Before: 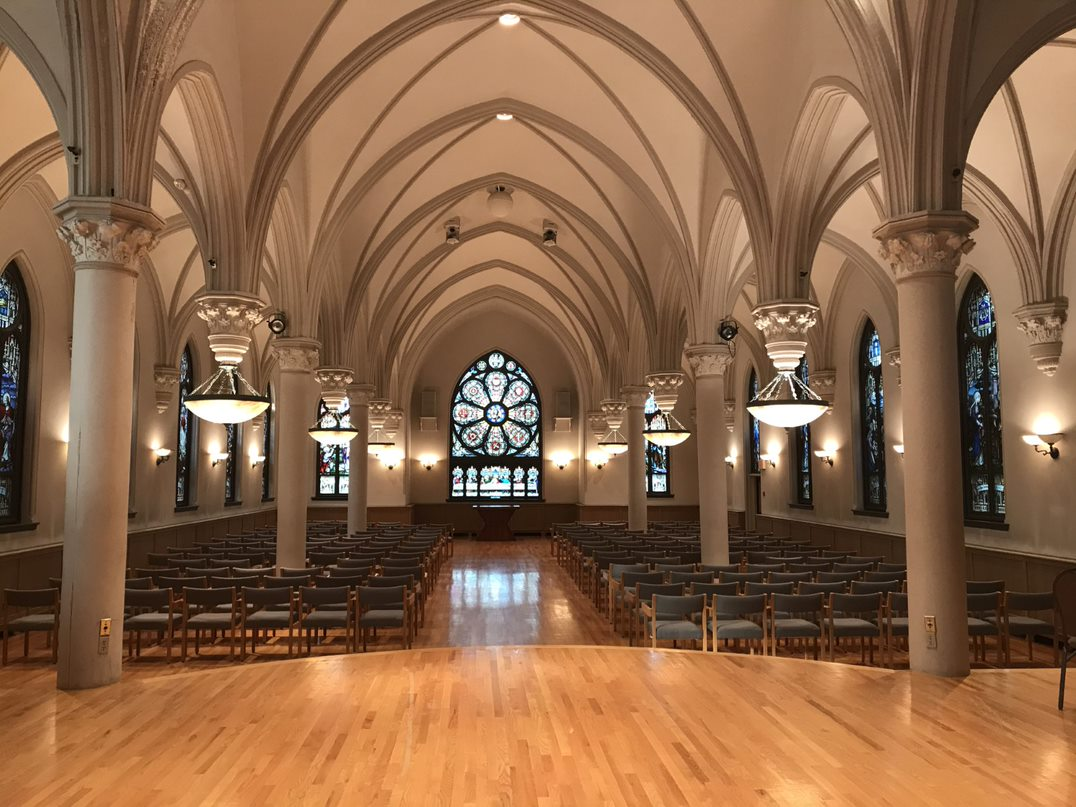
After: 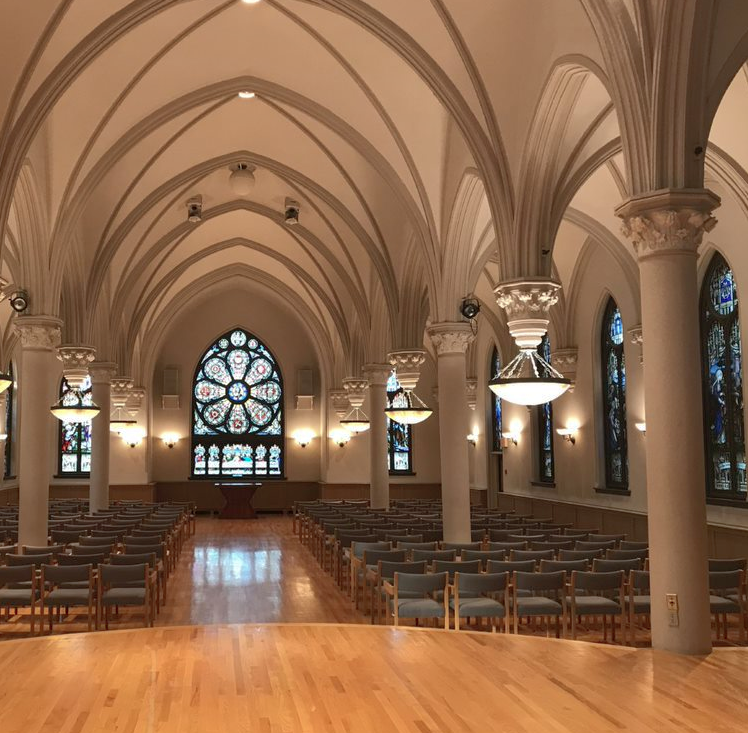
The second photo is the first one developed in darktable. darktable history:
crop and rotate: left 24.034%, top 2.838%, right 6.406%, bottom 6.299%
shadows and highlights: on, module defaults
